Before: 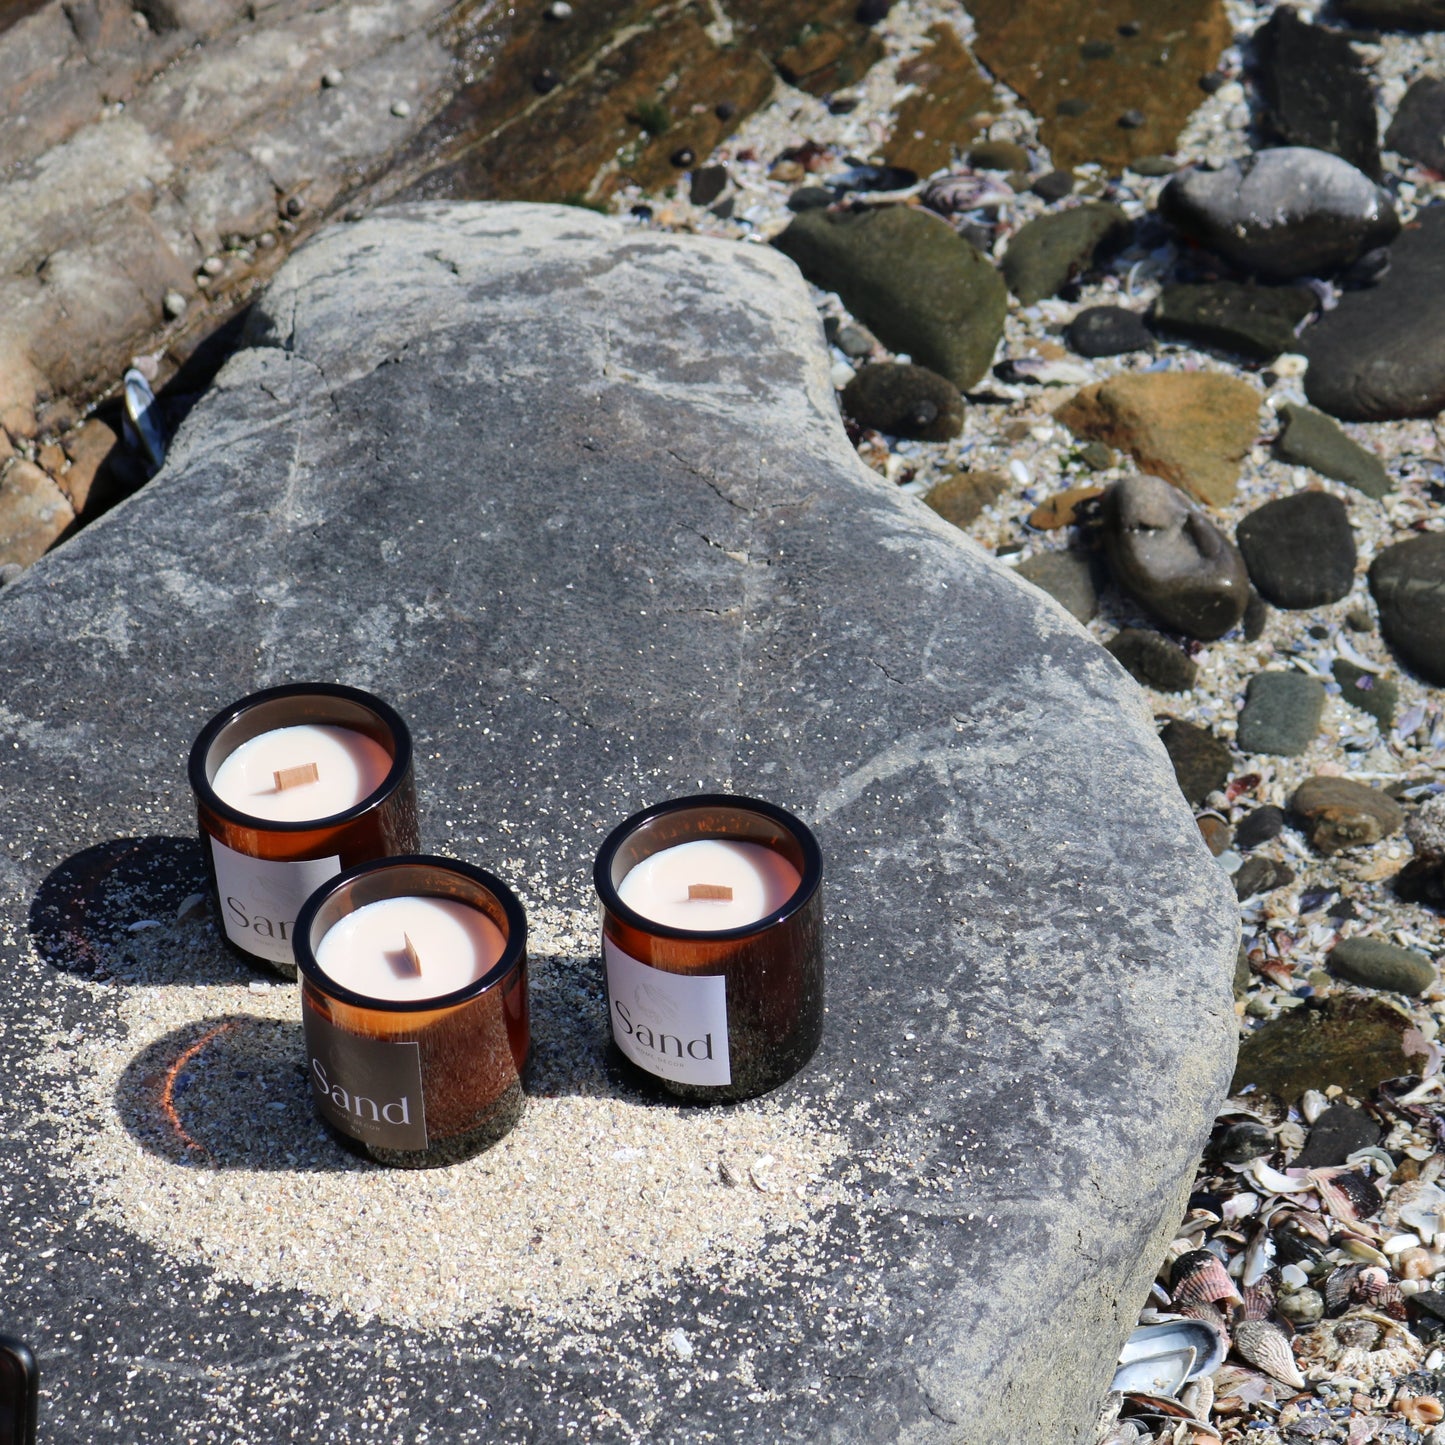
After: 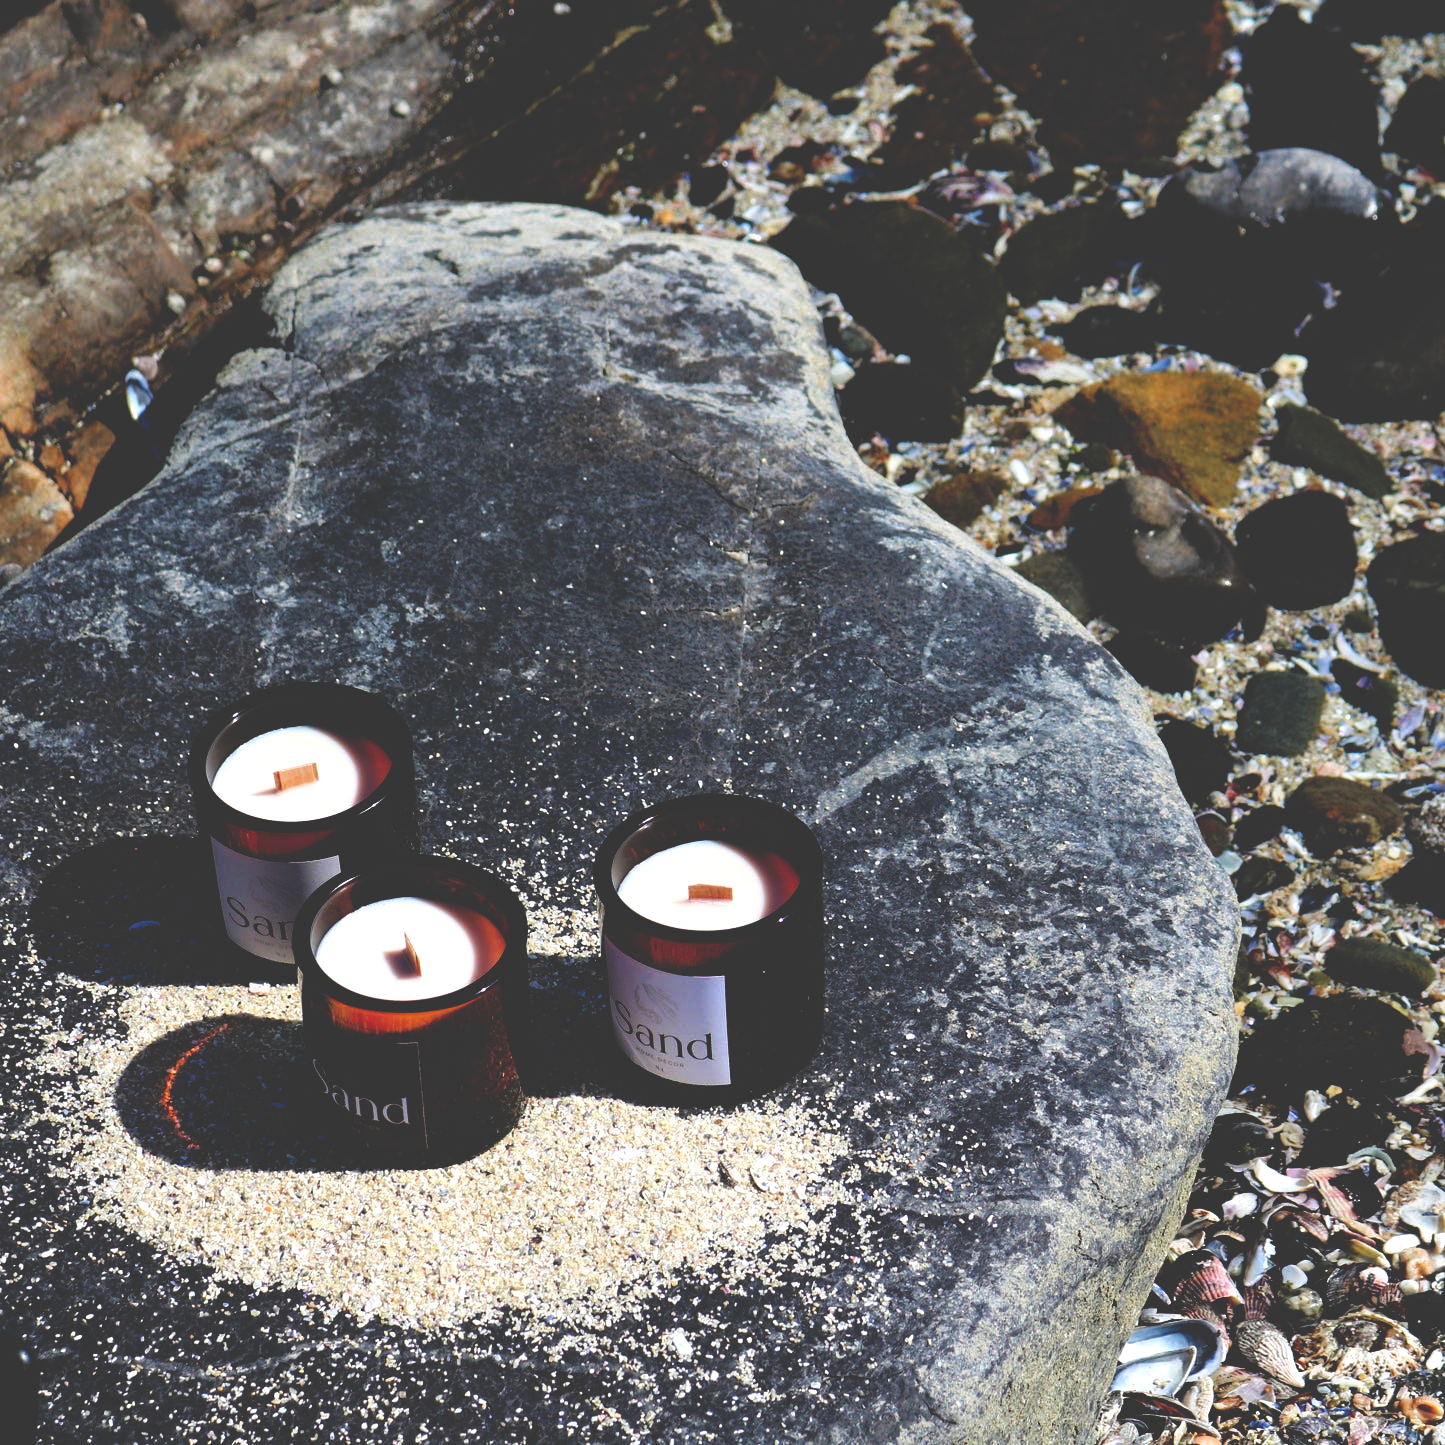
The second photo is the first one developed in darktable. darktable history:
base curve: curves: ch0 [(0, 0.036) (0.083, 0.04) (0.804, 1)], preserve colors none
